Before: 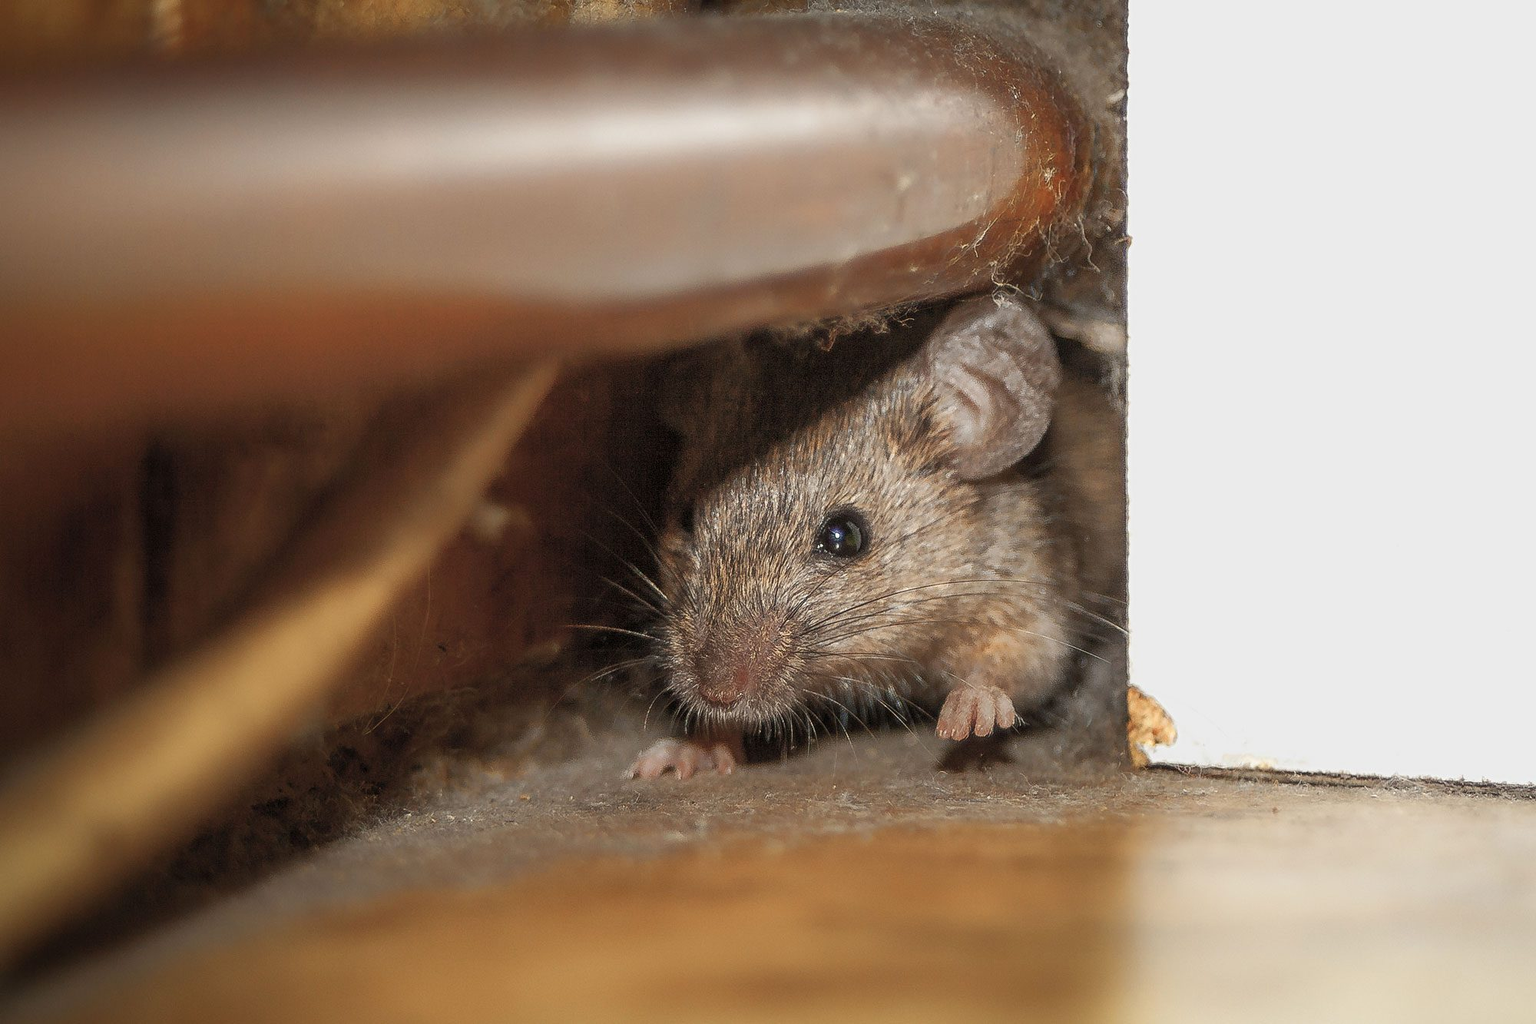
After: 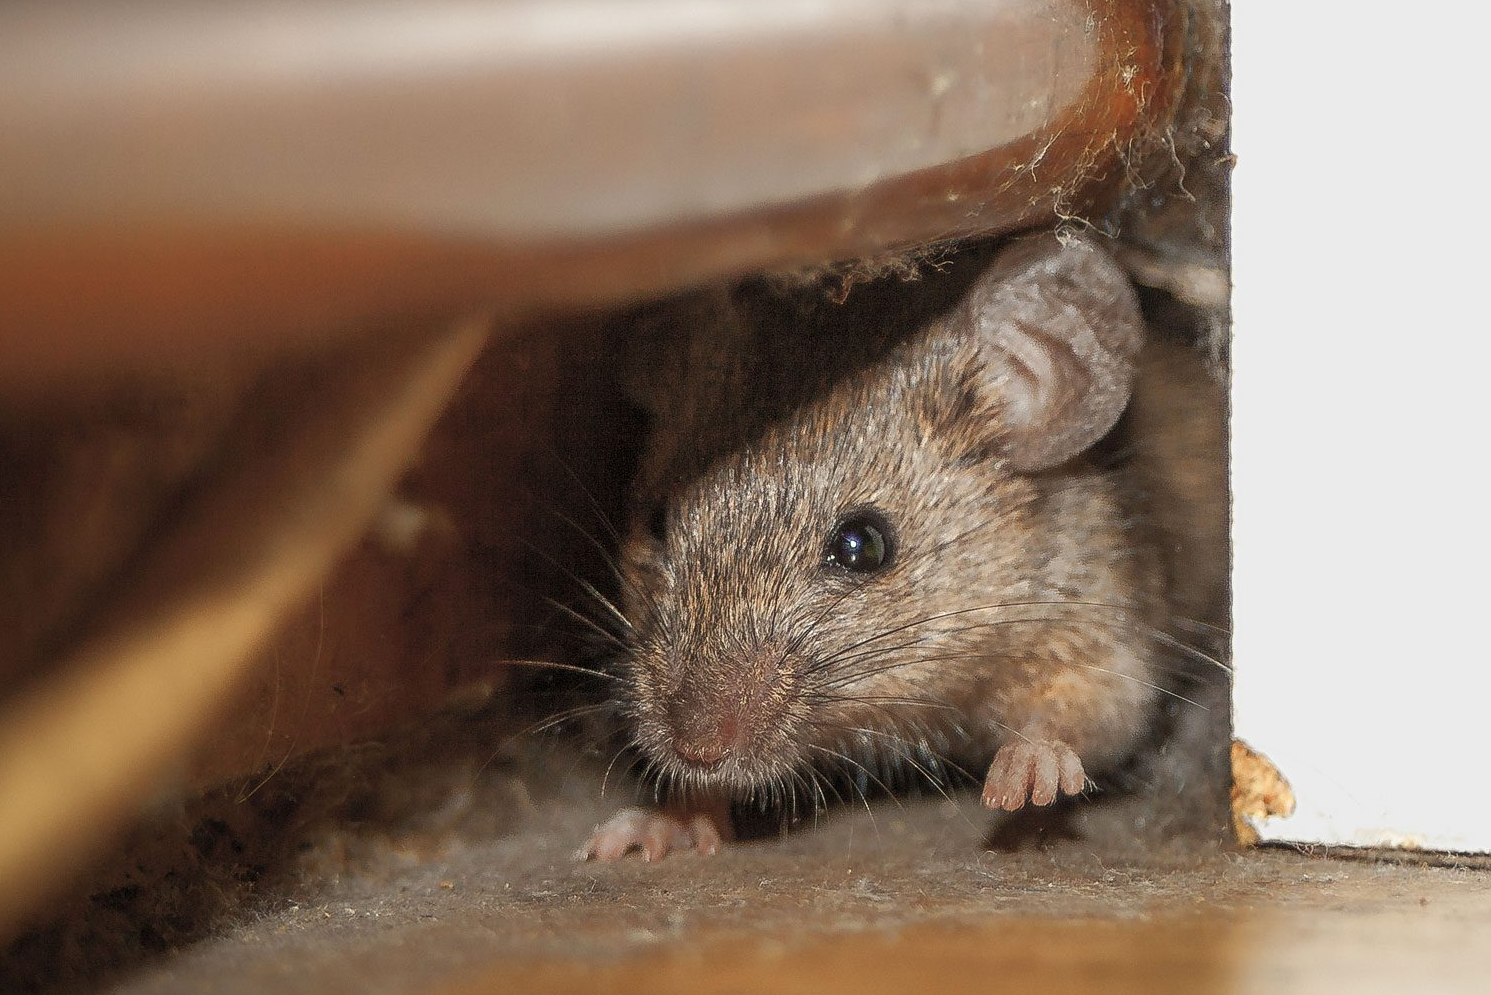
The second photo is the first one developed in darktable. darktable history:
crop and rotate: left 11.875%, top 11.488%, right 13.561%, bottom 13.863%
